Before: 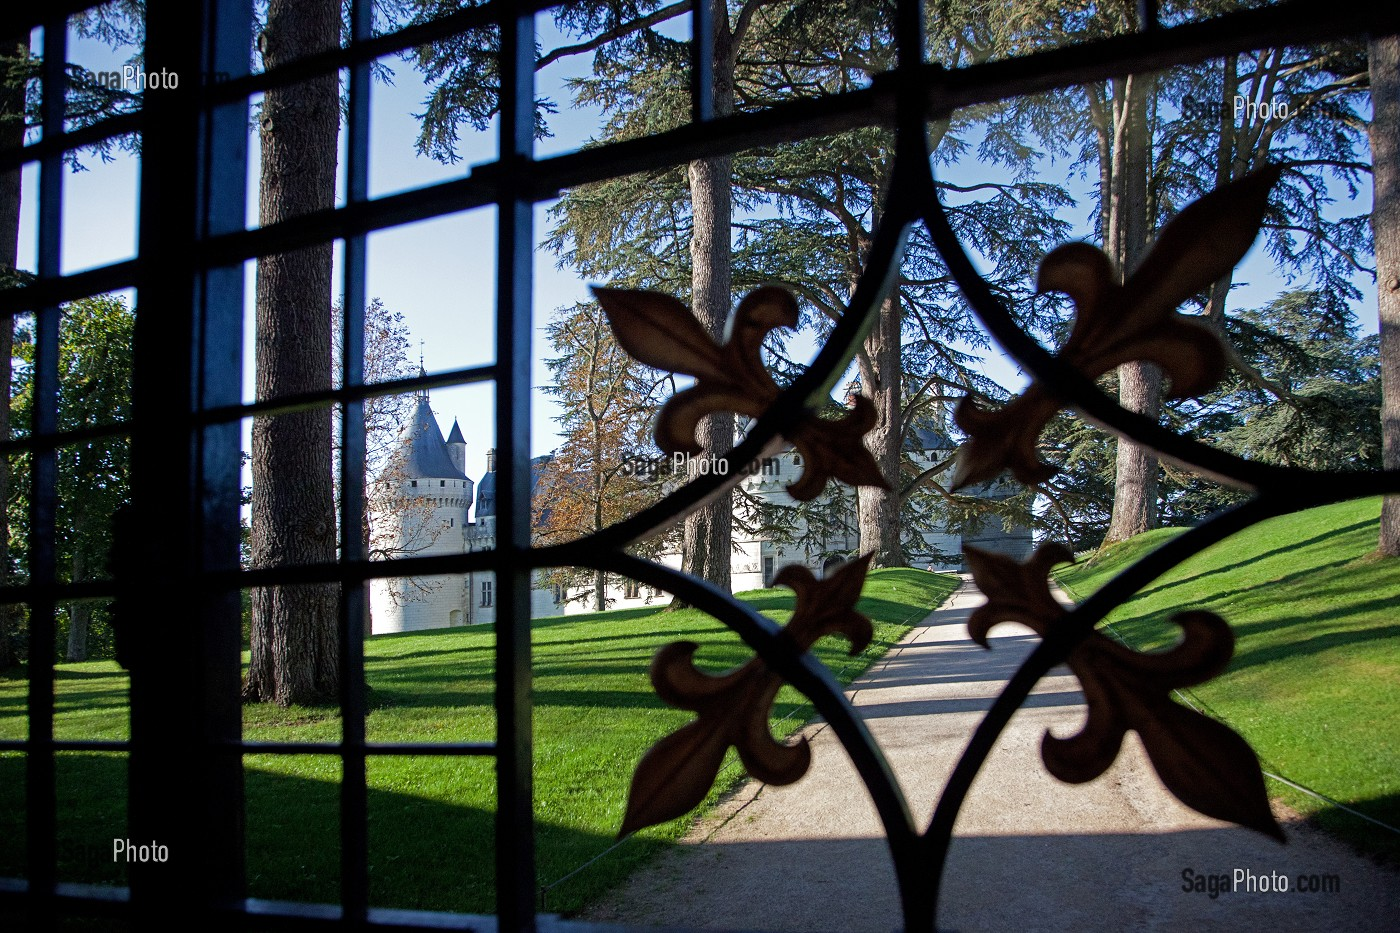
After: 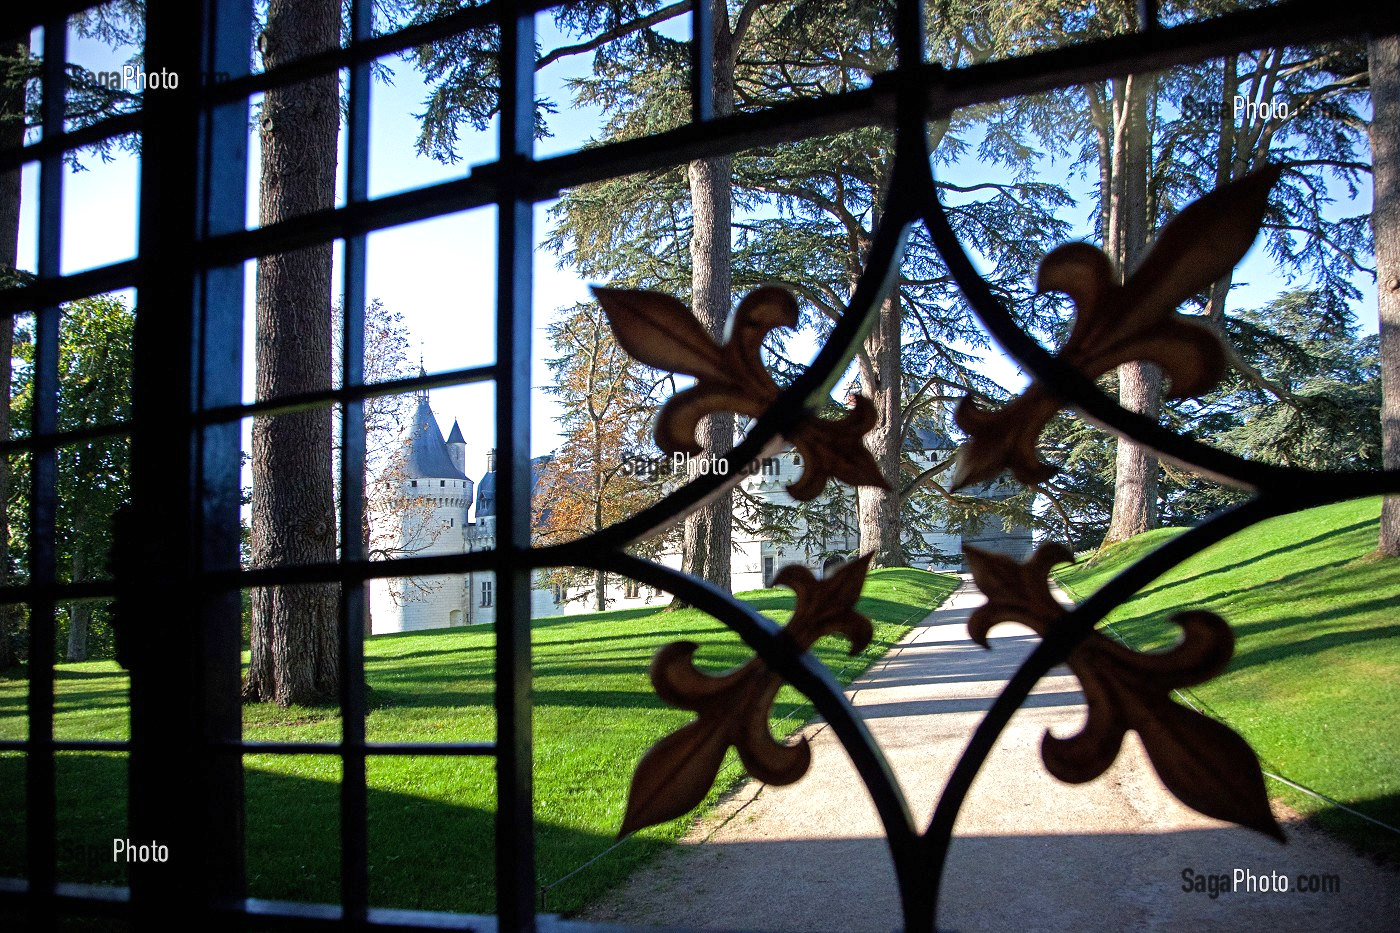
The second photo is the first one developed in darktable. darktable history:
color zones: curves: ch1 [(0, 0.525) (0.143, 0.556) (0.286, 0.52) (0.429, 0.5) (0.571, 0.5) (0.714, 0.5) (0.857, 0.503) (1, 0.525)]
exposure: black level correction 0, exposure 0.7 EV, compensate highlight preservation false
vignetting: fall-off start 92.63%
